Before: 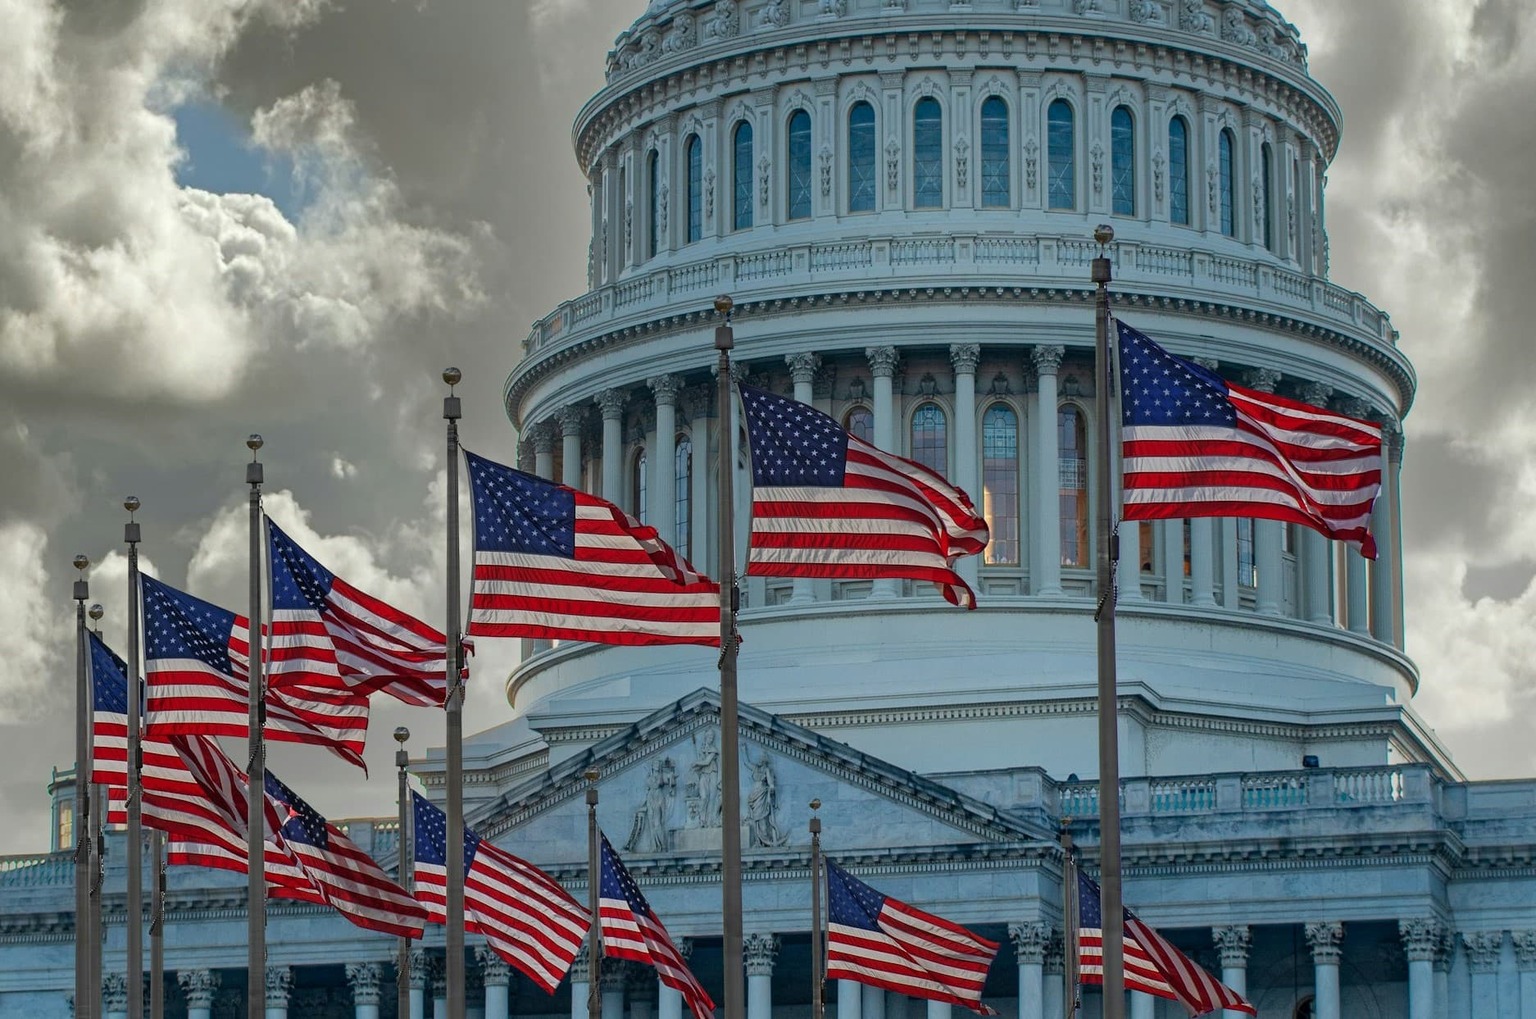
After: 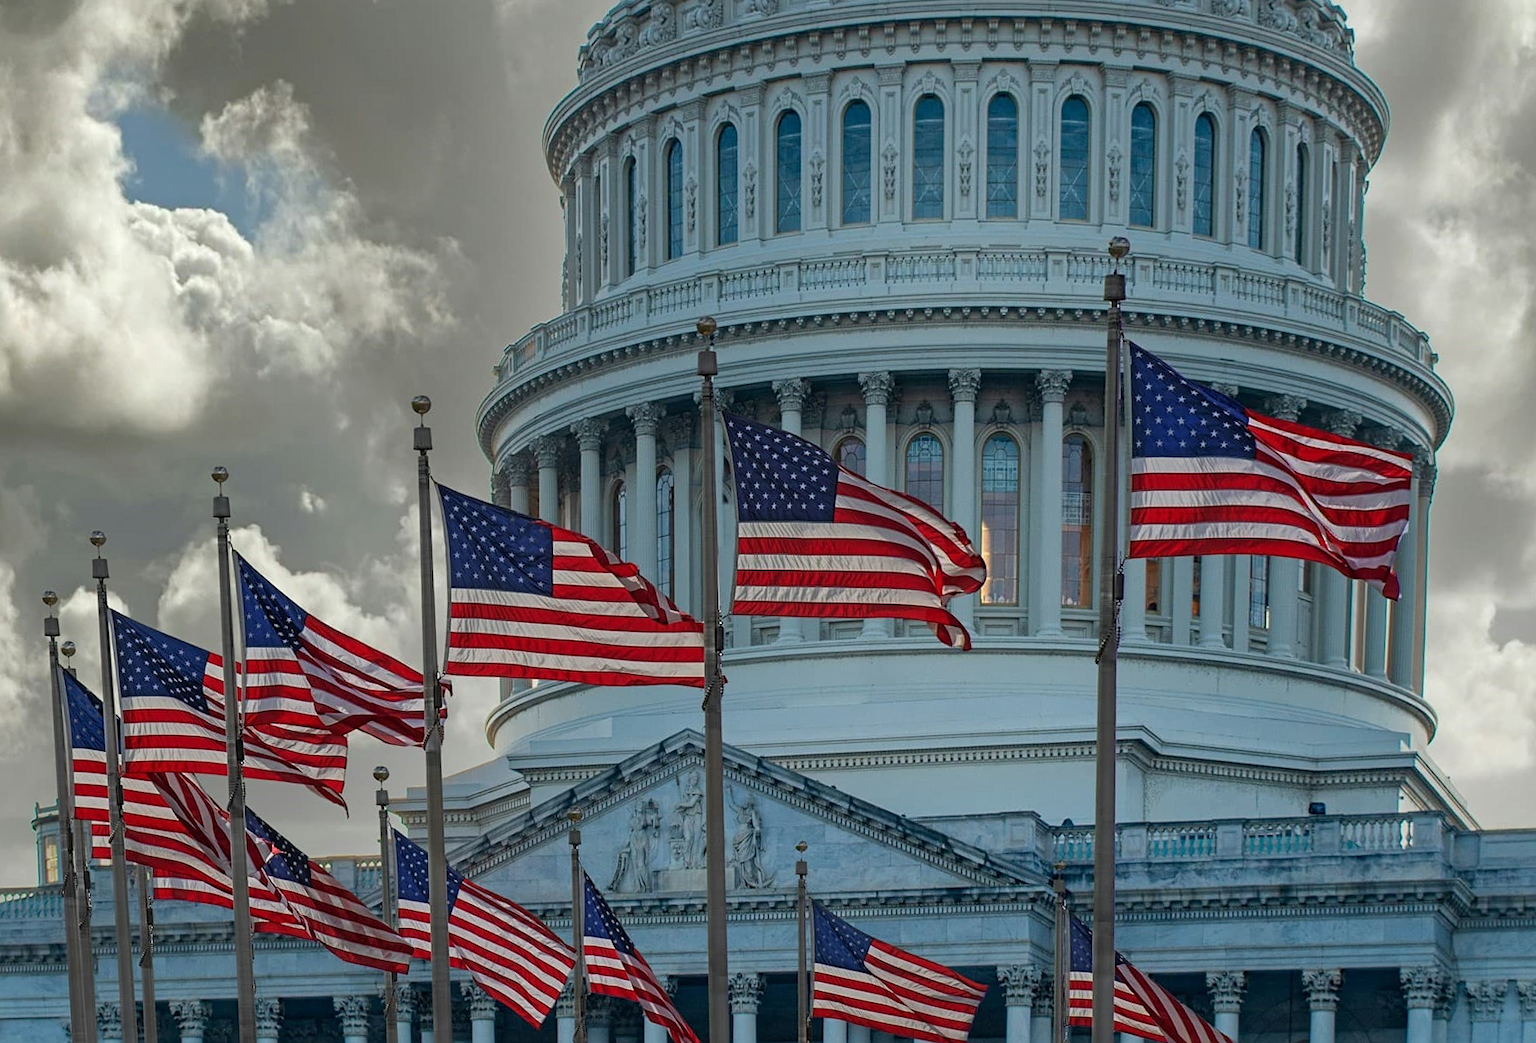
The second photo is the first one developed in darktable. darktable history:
rotate and perspective: rotation 0.074°, lens shift (vertical) 0.096, lens shift (horizontal) -0.041, crop left 0.043, crop right 0.952, crop top 0.024, crop bottom 0.979
tone equalizer: on, module defaults
sharpen: amount 0.2
